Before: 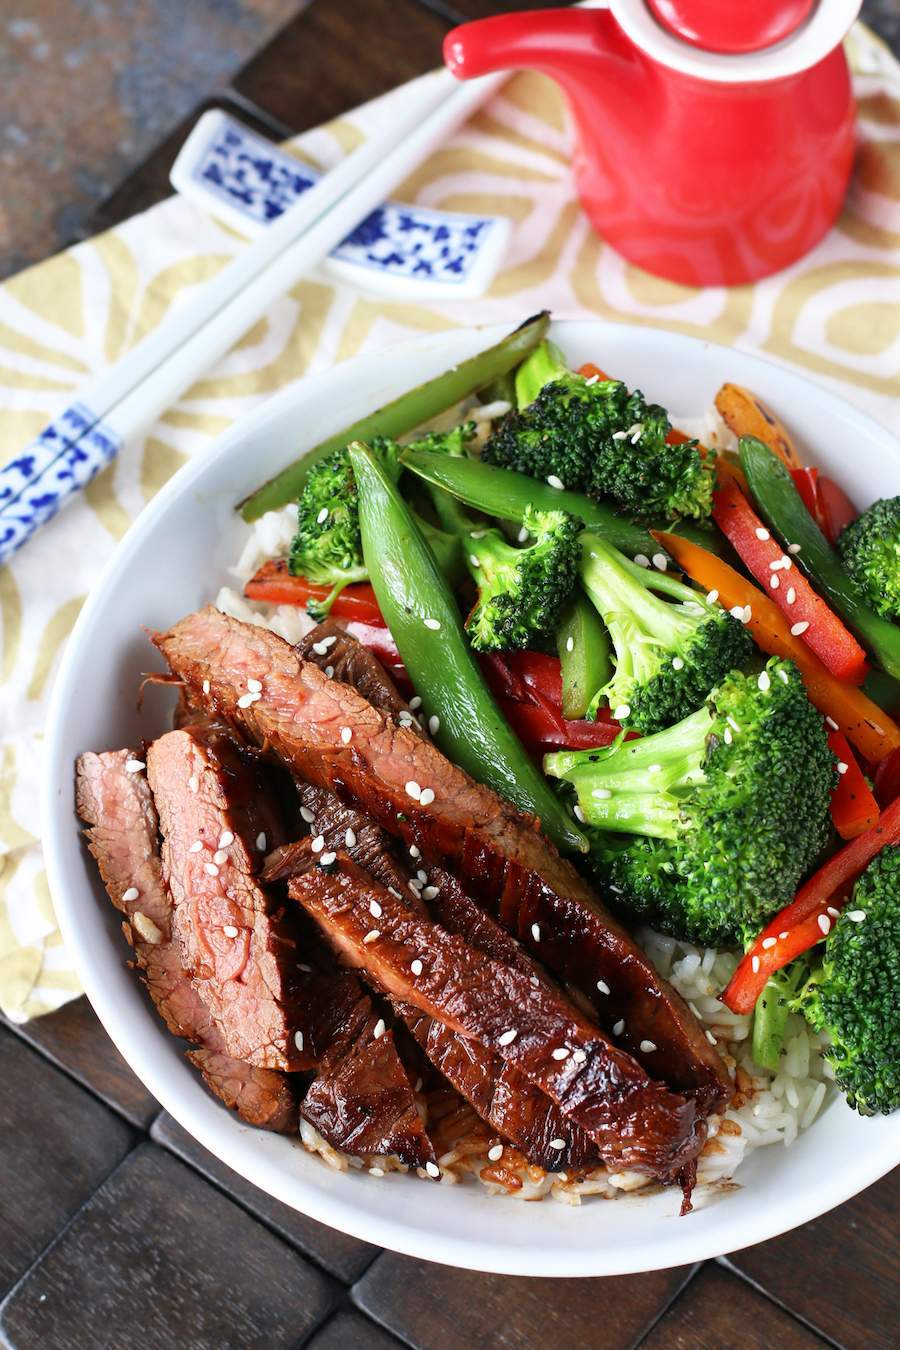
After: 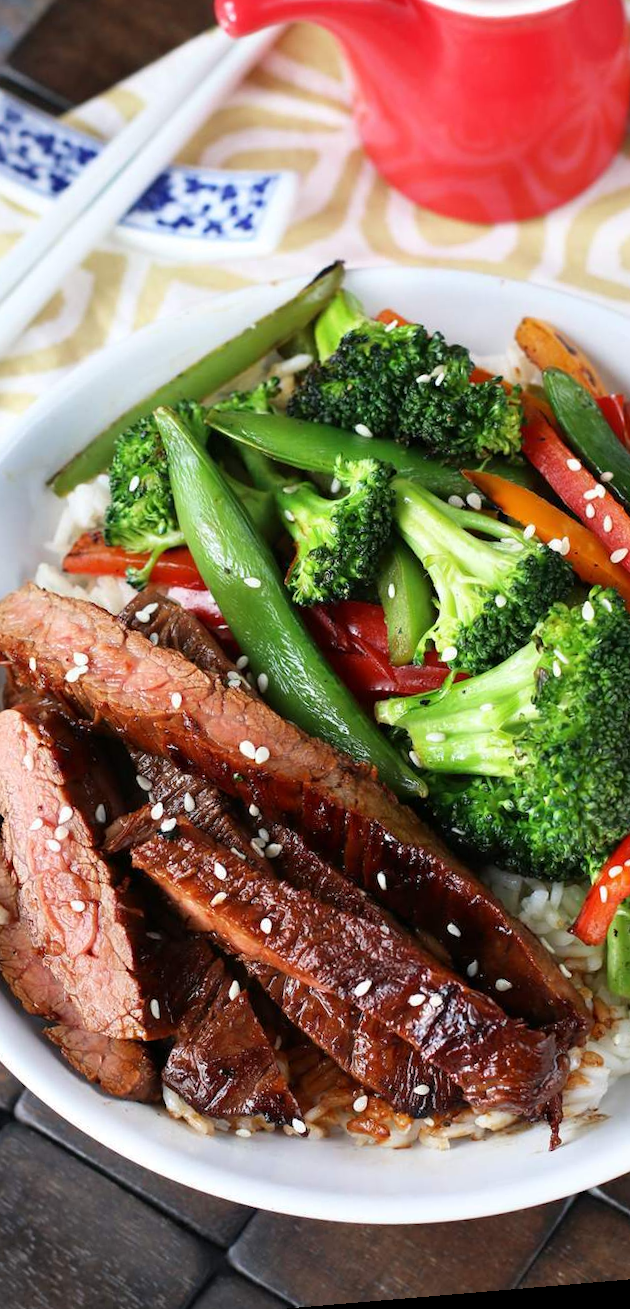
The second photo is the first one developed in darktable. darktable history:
crop and rotate: left 22.918%, top 5.629%, right 14.711%, bottom 2.247%
rotate and perspective: rotation -4.86°, automatic cropping off
